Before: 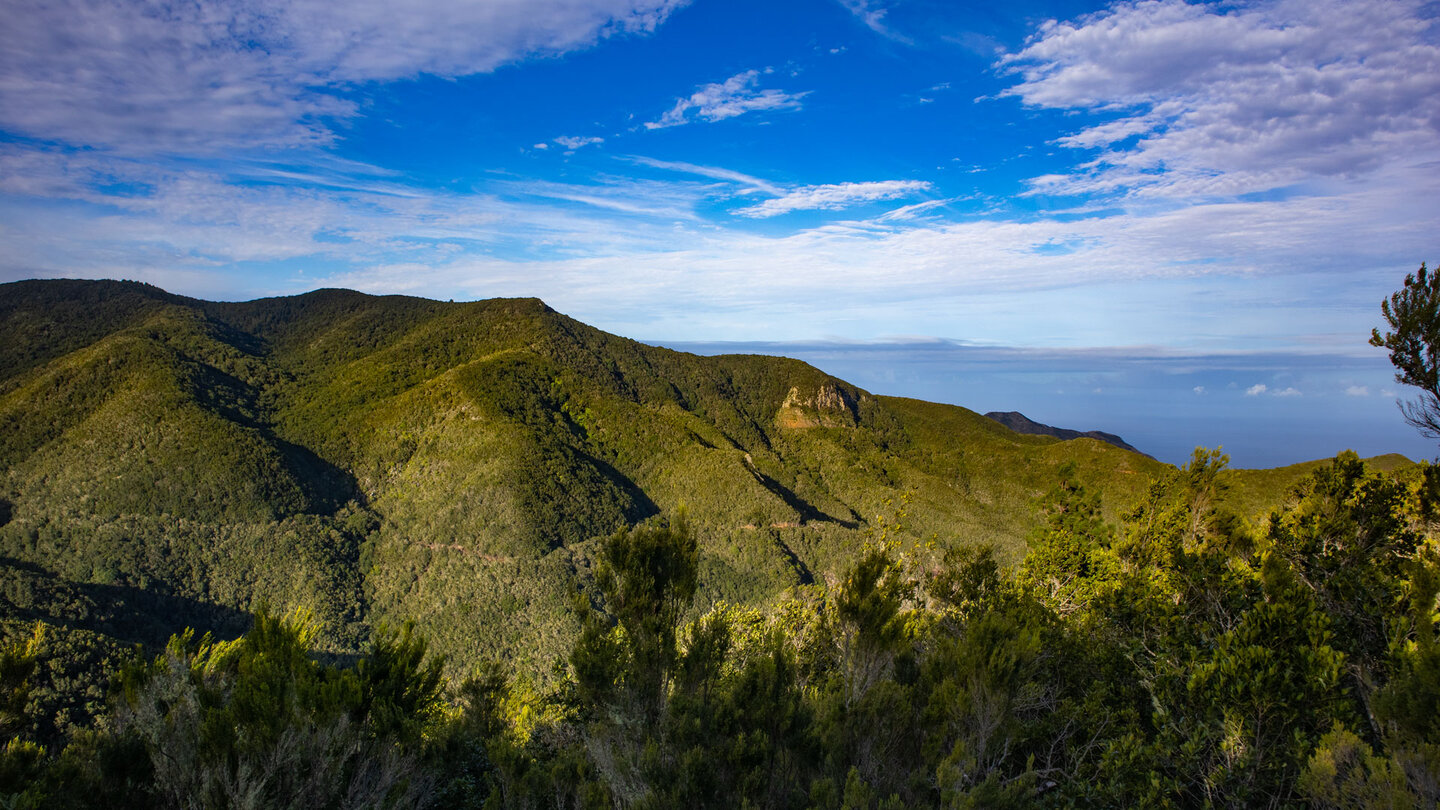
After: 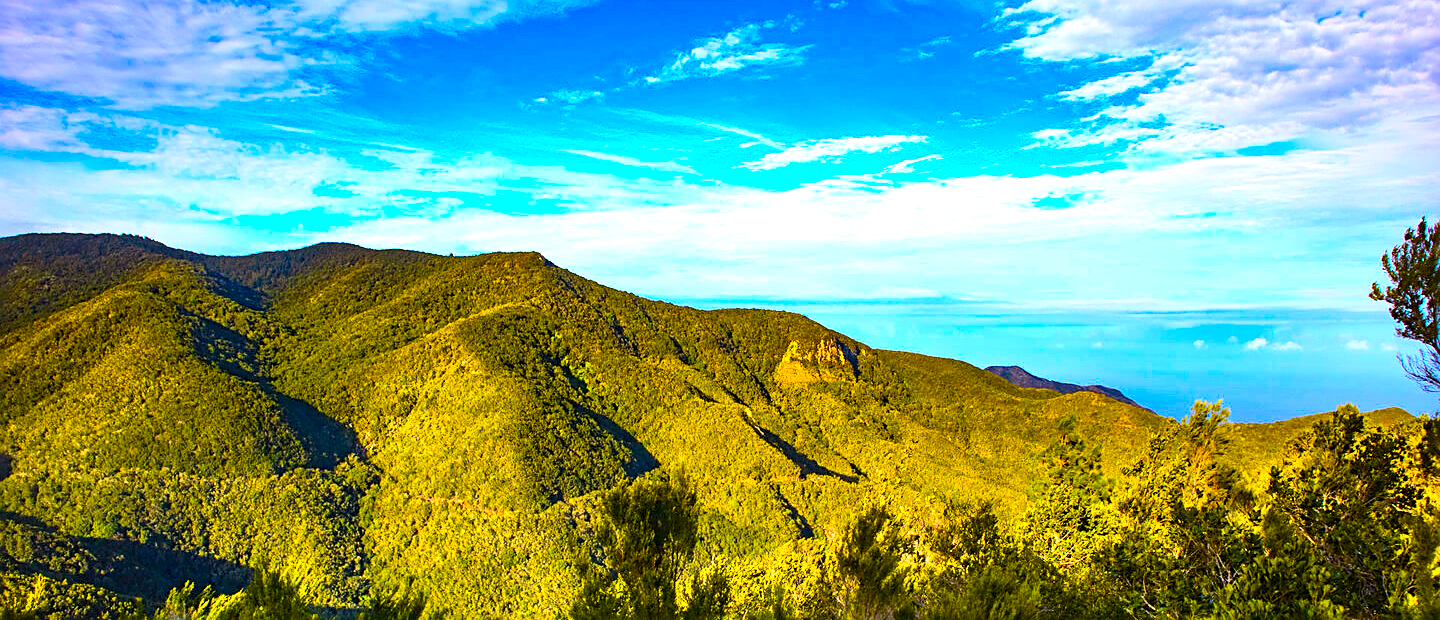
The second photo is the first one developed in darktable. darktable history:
crop: top 5.699%, bottom 17.665%
color balance rgb: power › luminance -3.96%, power › chroma 0.55%, power › hue 38.56°, linear chroma grading › global chroma 14.622%, perceptual saturation grading › global saturation 36.122%, perceptual saturation grading › shadows 36.202%, perceptual brilliance grading › global brilliance 17.991%, contrast -9.644%
contrast brightness saturation: contrast 0.233, brightness 0.113, saturation 0.287
sharpen: amount 0.499
exposure: black level correction 0, exposure 0.692 EV, compensate exposure bias true, compensate highlight preservation false
